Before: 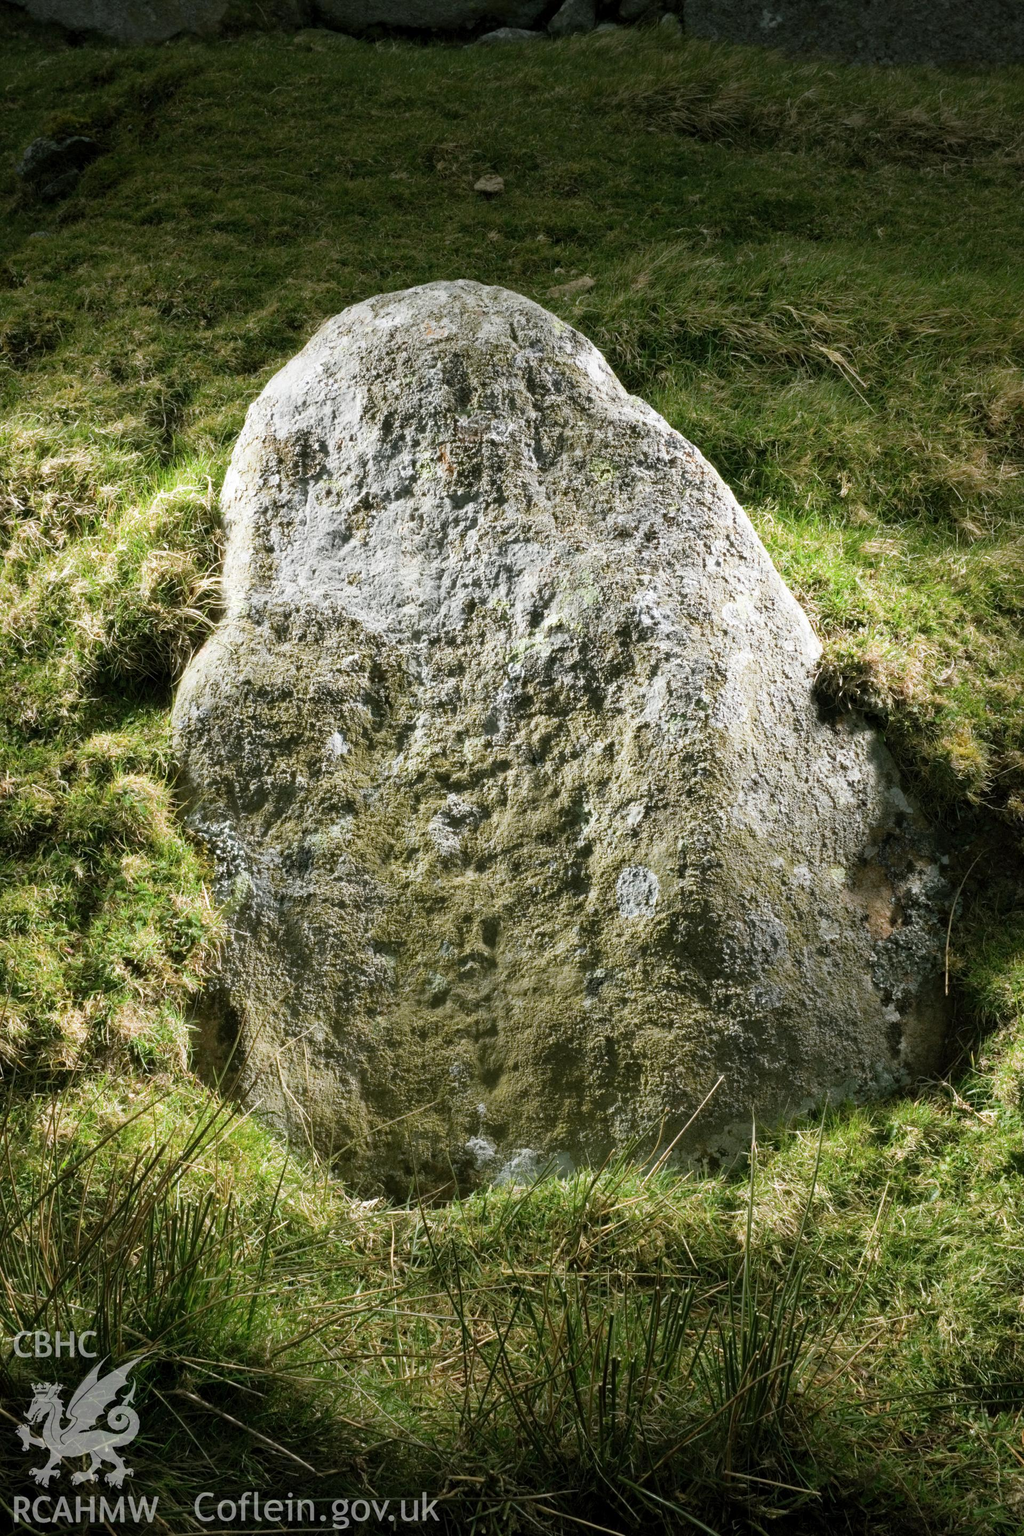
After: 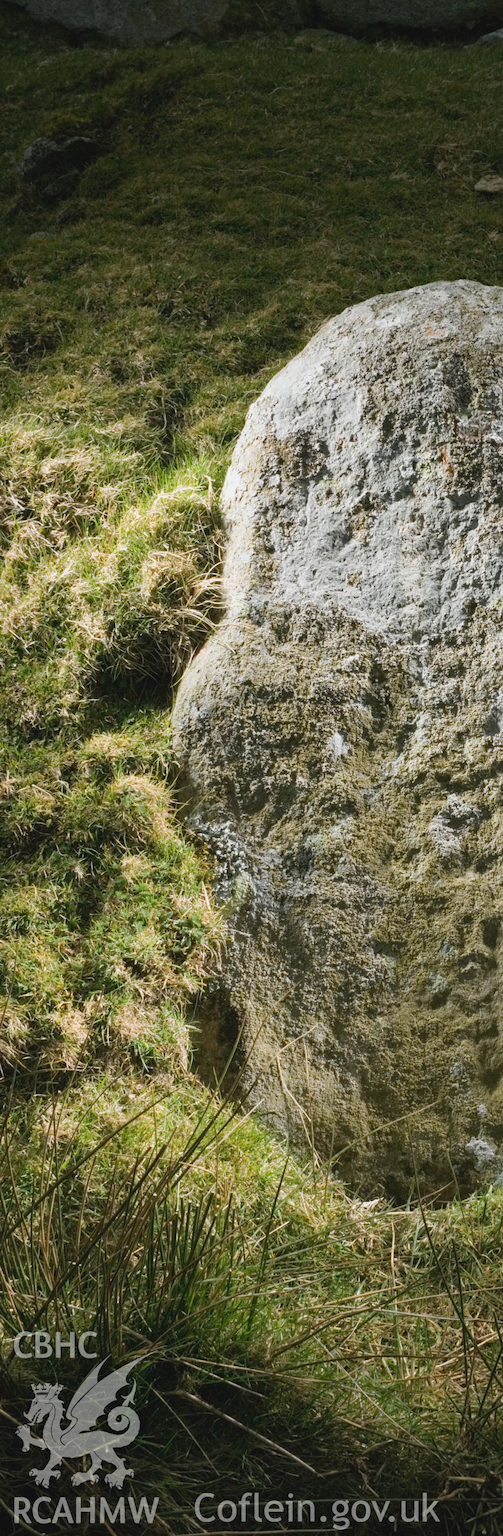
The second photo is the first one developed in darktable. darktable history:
crop and rotate: left 0%, top 0%, right 50.845%
color balance: contrast fulcrum 17.78%
haze removal: on, module defaults
contrast brightness saturation: contrast -0.1, saturation -0.1
